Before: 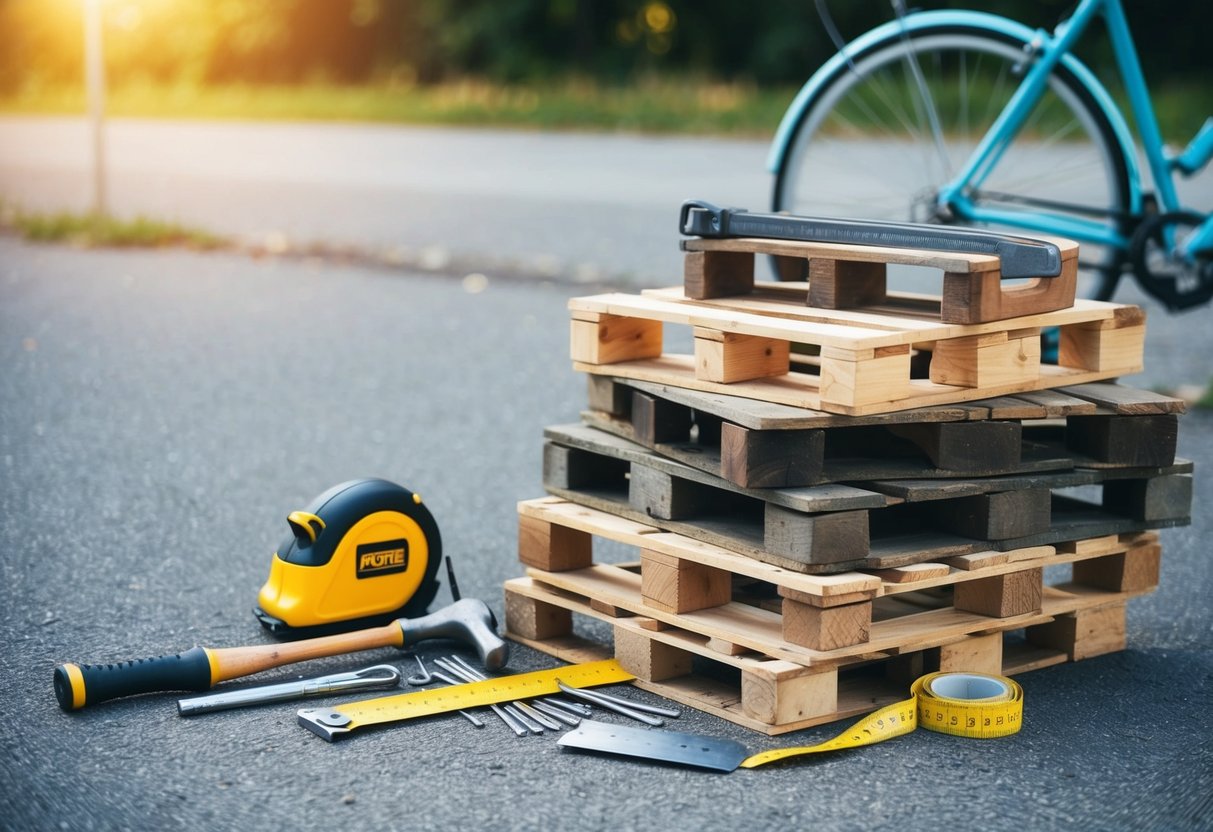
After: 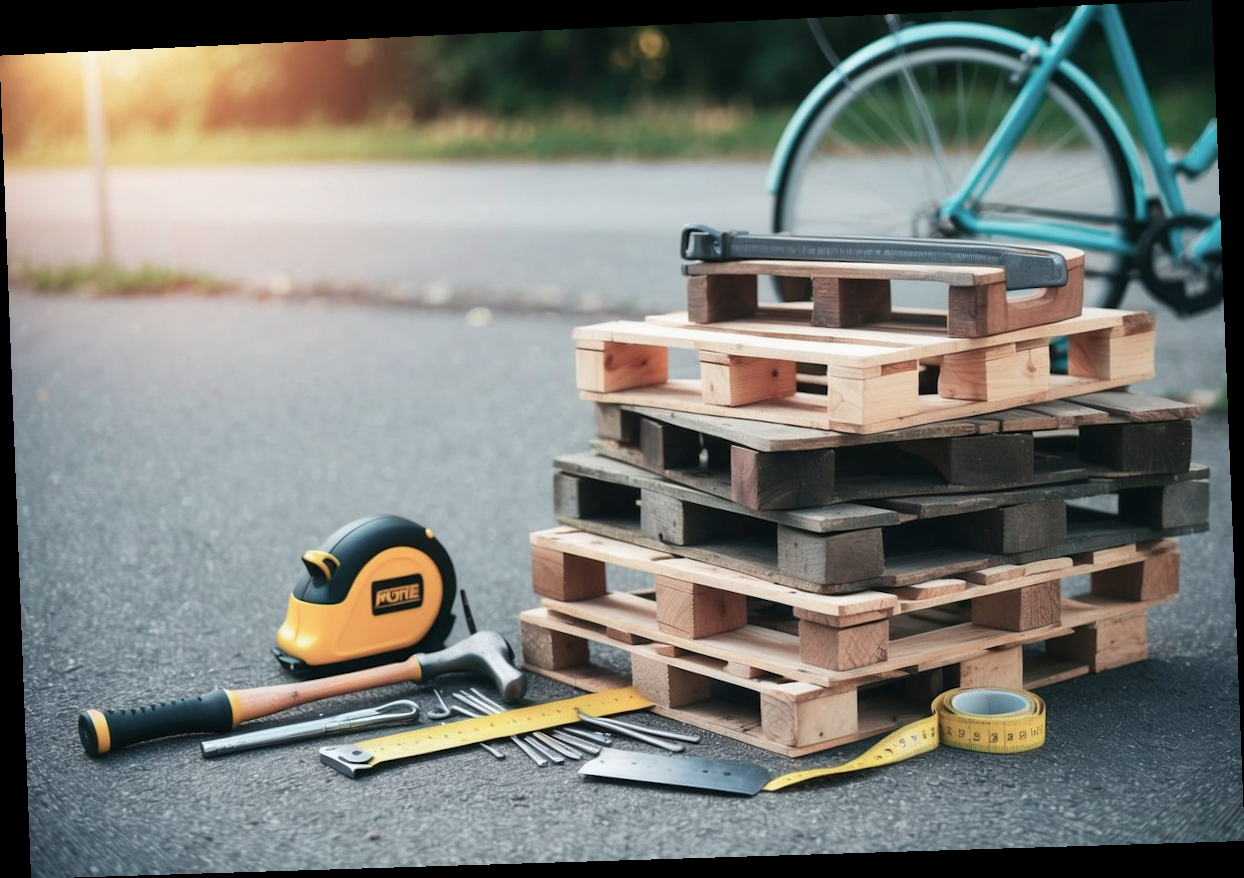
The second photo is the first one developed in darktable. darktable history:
rotate and perspective: rotation -2.22°, lens shift (horizontal) -0.022, automatic cropping off
color contrast: blue-yellow contrast 0.62
